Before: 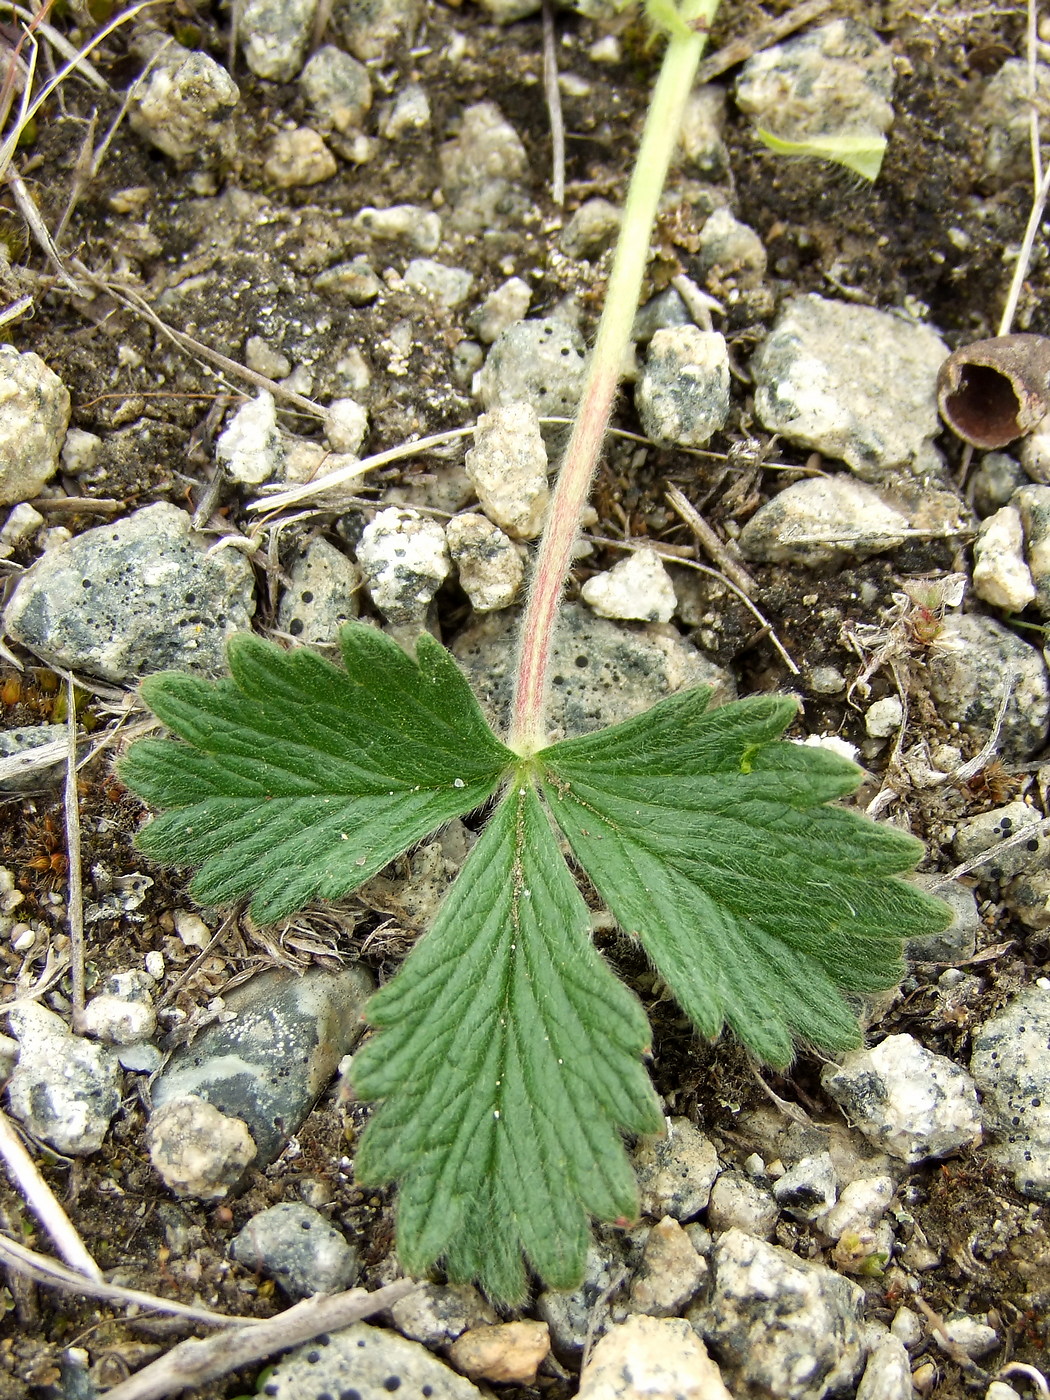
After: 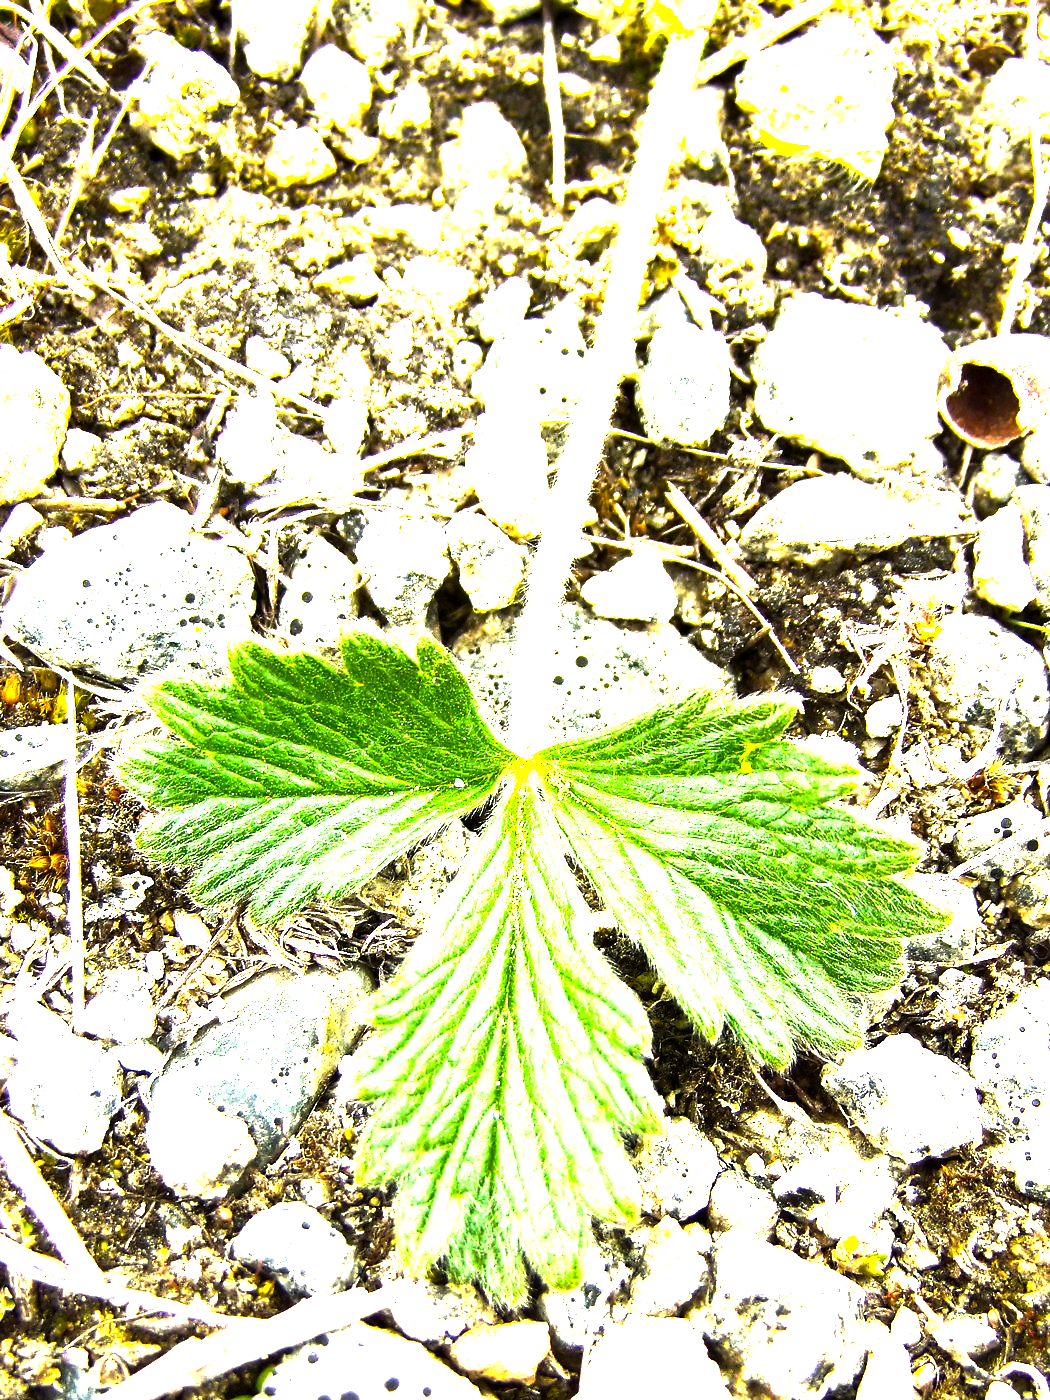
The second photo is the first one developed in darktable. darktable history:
color balance rgb: linear chroma grading › global chroma 8.994%, perceptual saturation grading › global saturation 0.512%, perceptual brilliance grading › global brilliance 34.303%, perceptual brilliance grading › highlights 50.622%, perceptual brilliance grading › mid-tones 59.221%, perceptual brilliance grading › shadows 34.746%, global vibrance 20%
tone equalizer: -8 EV -0.753 EV, -7 EV -0.708 EV, -6 EV -0.591 EV, -5 EV -0.393 EV, -3 EV 0.4 EV, -2 EV 0.6 EV, -1 EV 0.694 EV, +0 EV 0.748 EV, edges refinement/feathering 500, mask exposure compensation -1.57 EV, preserve details no
